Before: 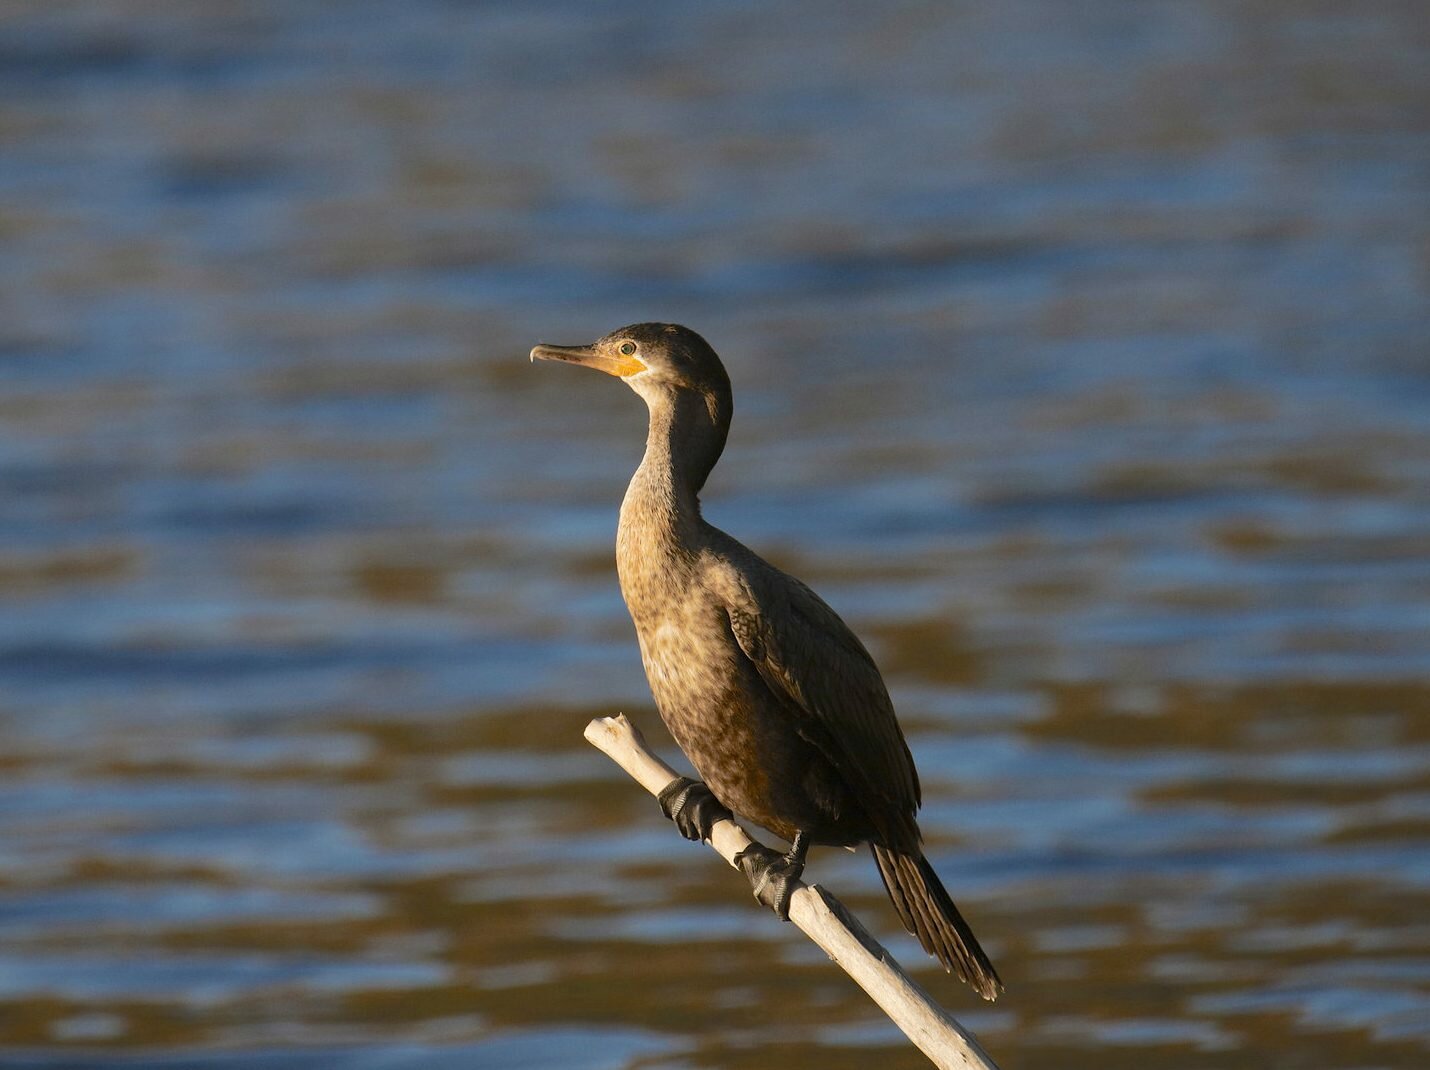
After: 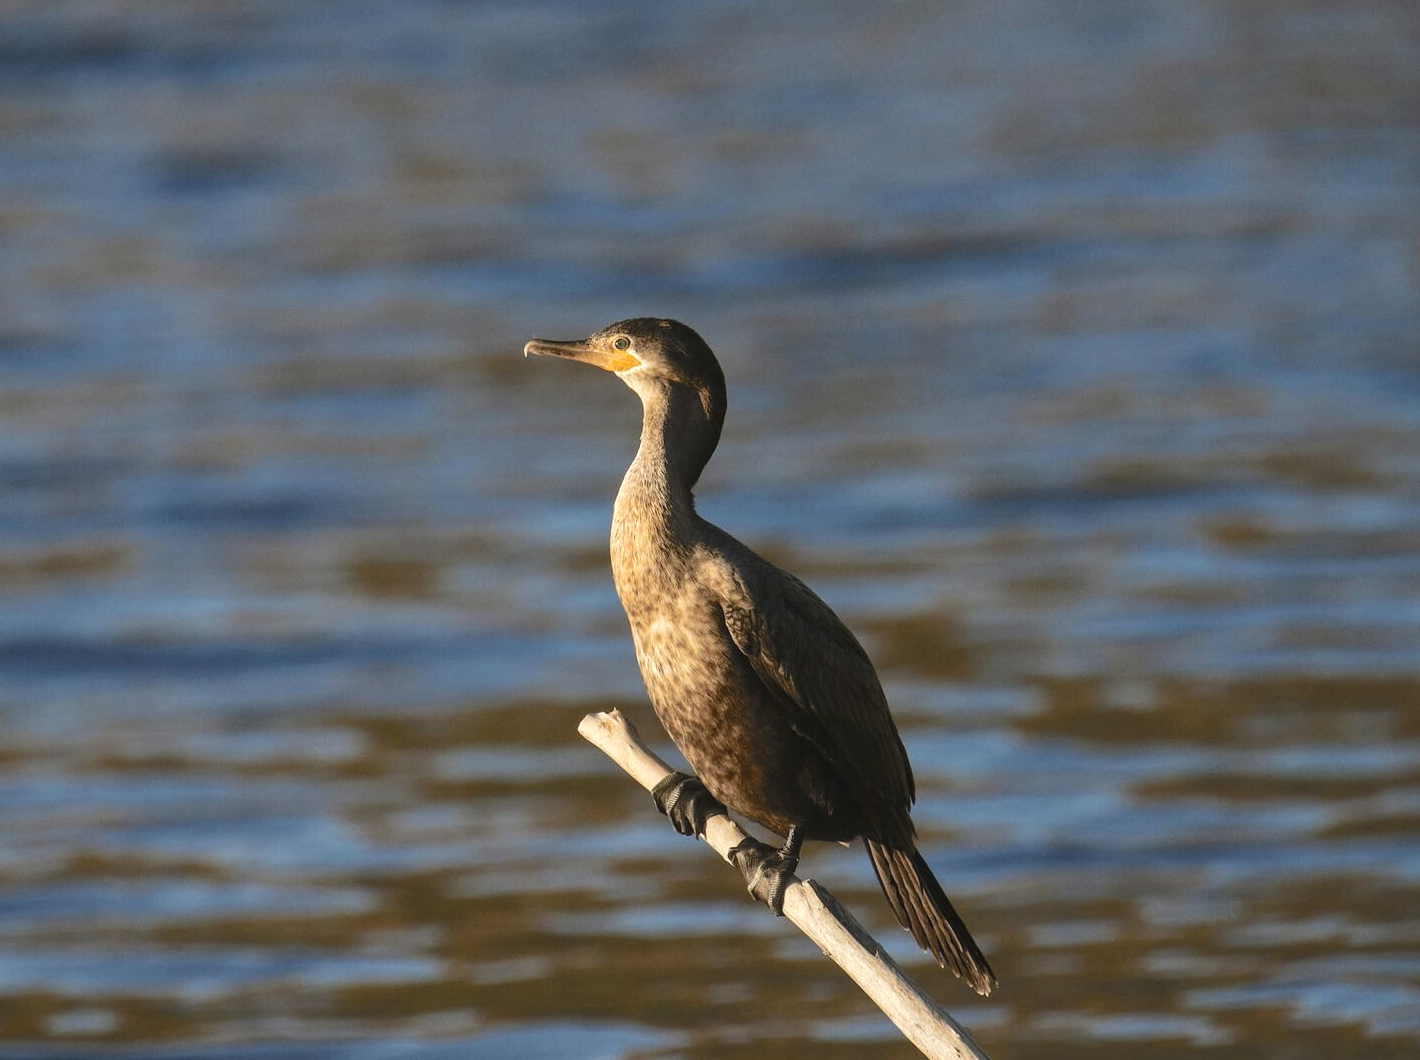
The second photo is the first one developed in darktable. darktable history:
crop: left 0.434%, top 0.485%, right 0.244%, bottom 0.386%
exposure: black level correction -0.008, exposure 0.067 EV, compensate highlight preservation false
shadows and highlights: shadows 29.32, highlights -29.32, low approximation 0.01, soften with gaussian
local contrast: detail 130%
